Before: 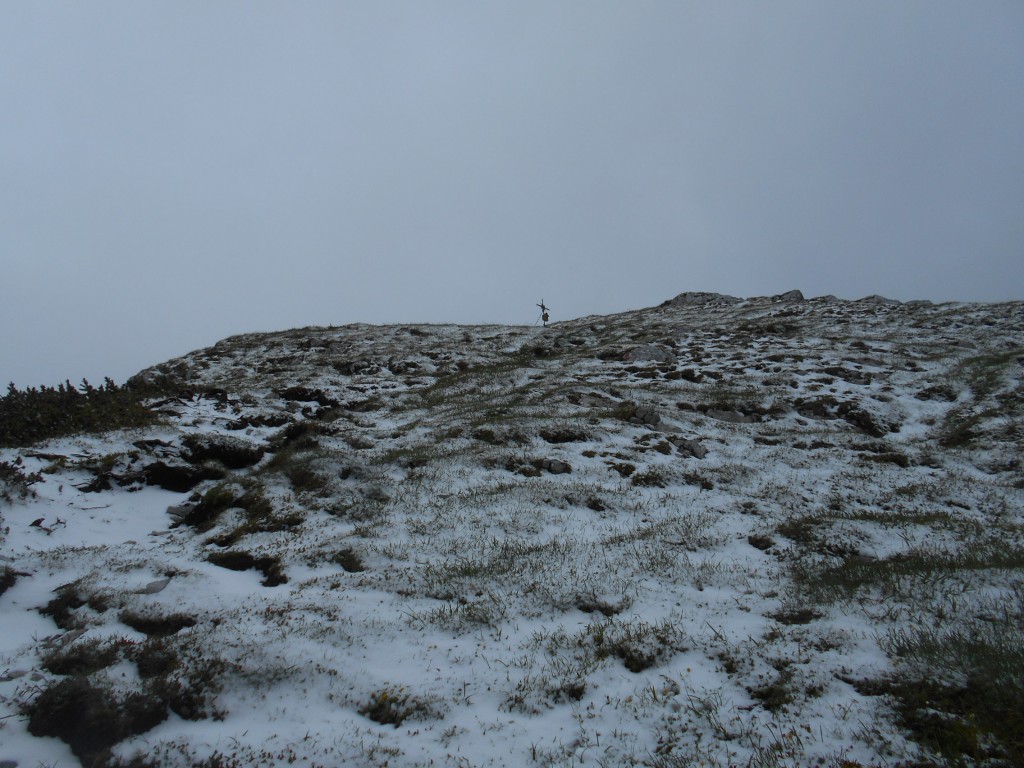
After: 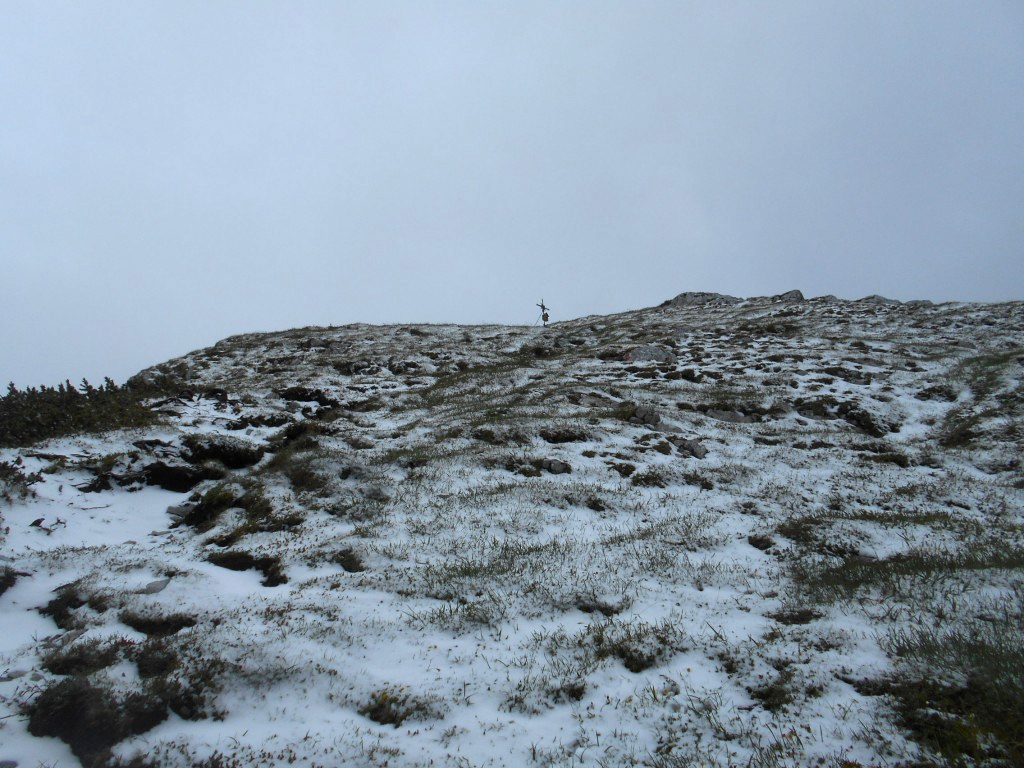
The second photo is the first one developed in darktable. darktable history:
exposure: exposure 0.6 EV, compensate highlight preservation false
local contrast: mode bilateral grid, contrast 20, coarseness 50, detail 120%, midtone range 0.2
